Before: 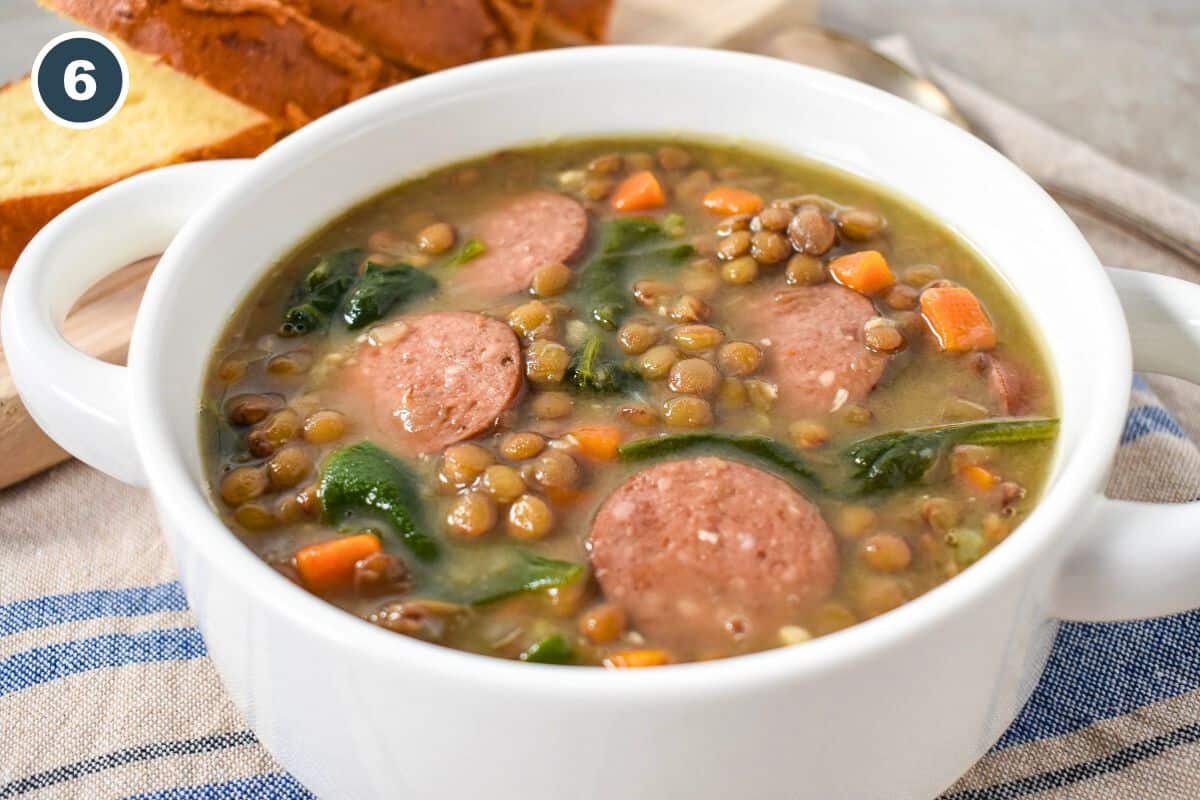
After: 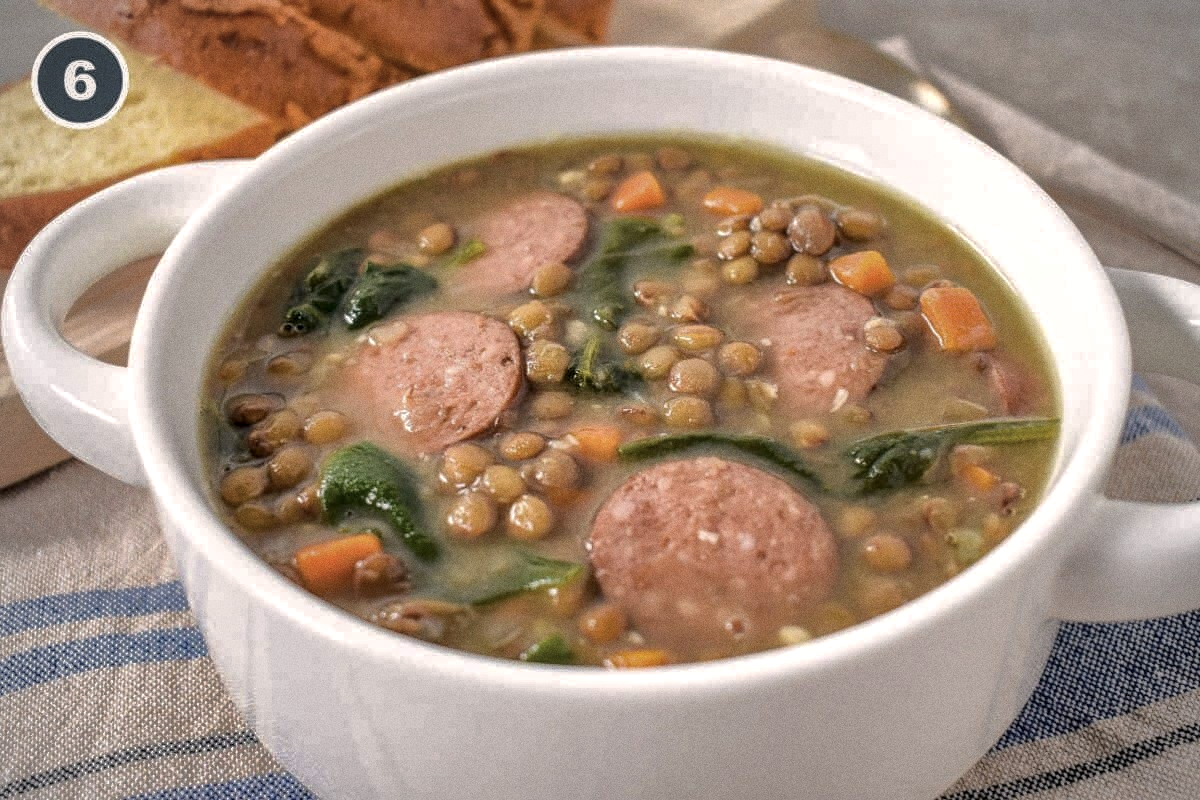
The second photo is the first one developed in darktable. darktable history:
shadows and highlights: shadows -19.91, highlights -73.15
local contrast: on, module defaults
color correction: highlights a* 5.59, highlights b* 5.24, saturation 0.68
grain: on, module defaults
vignetting: brightness -0.167
